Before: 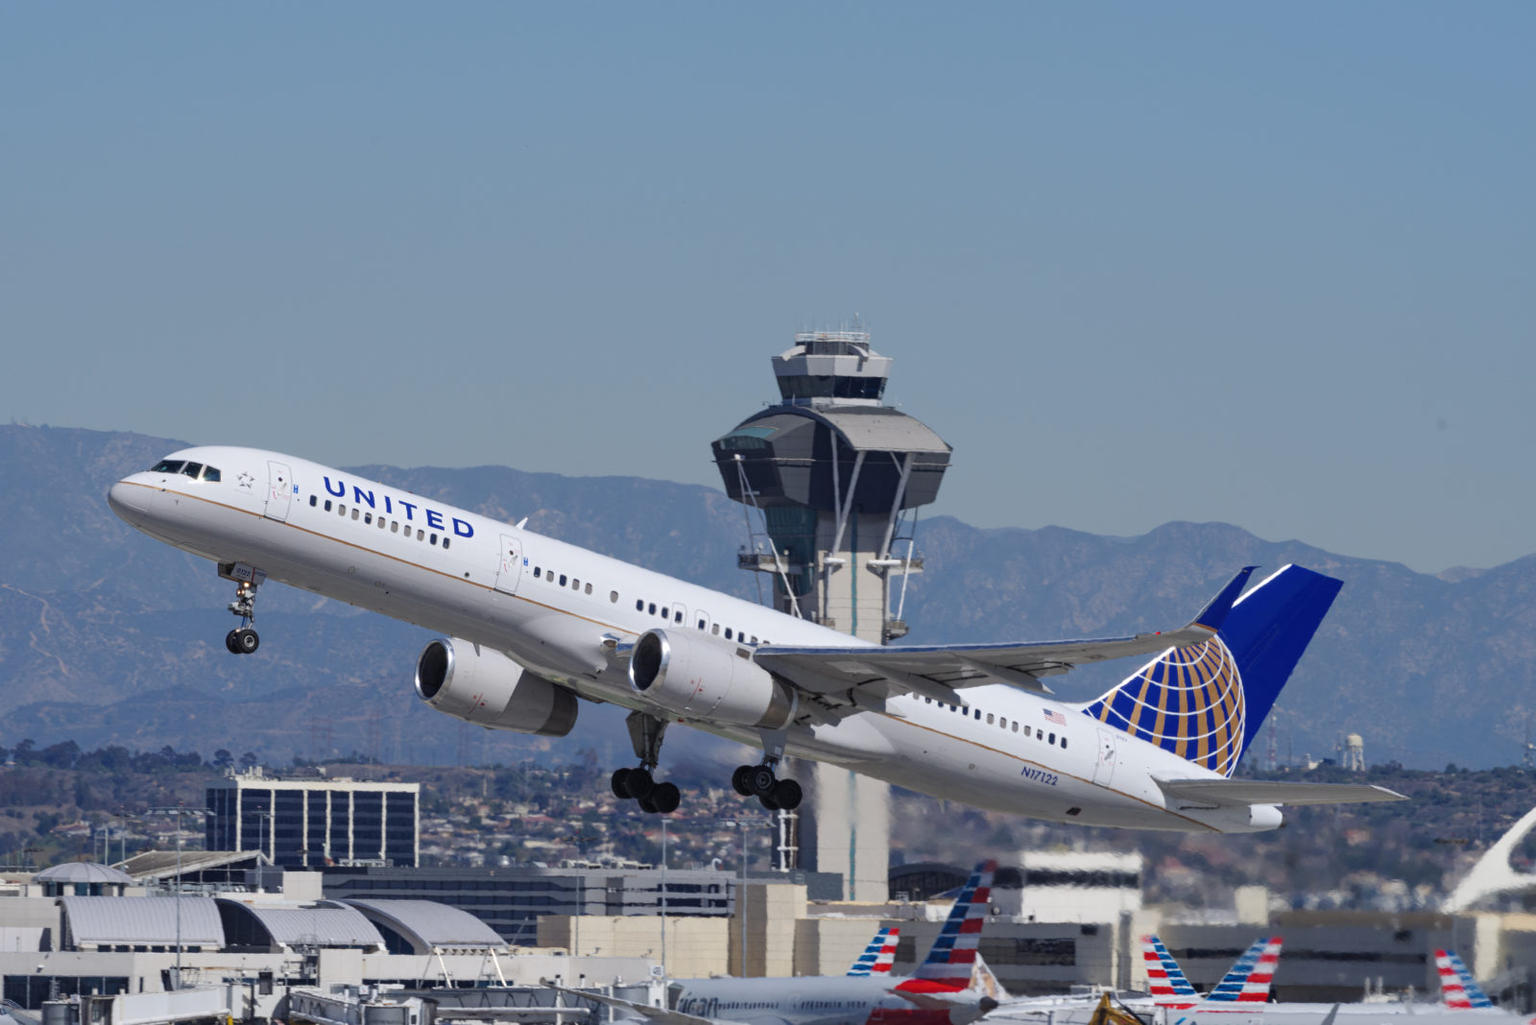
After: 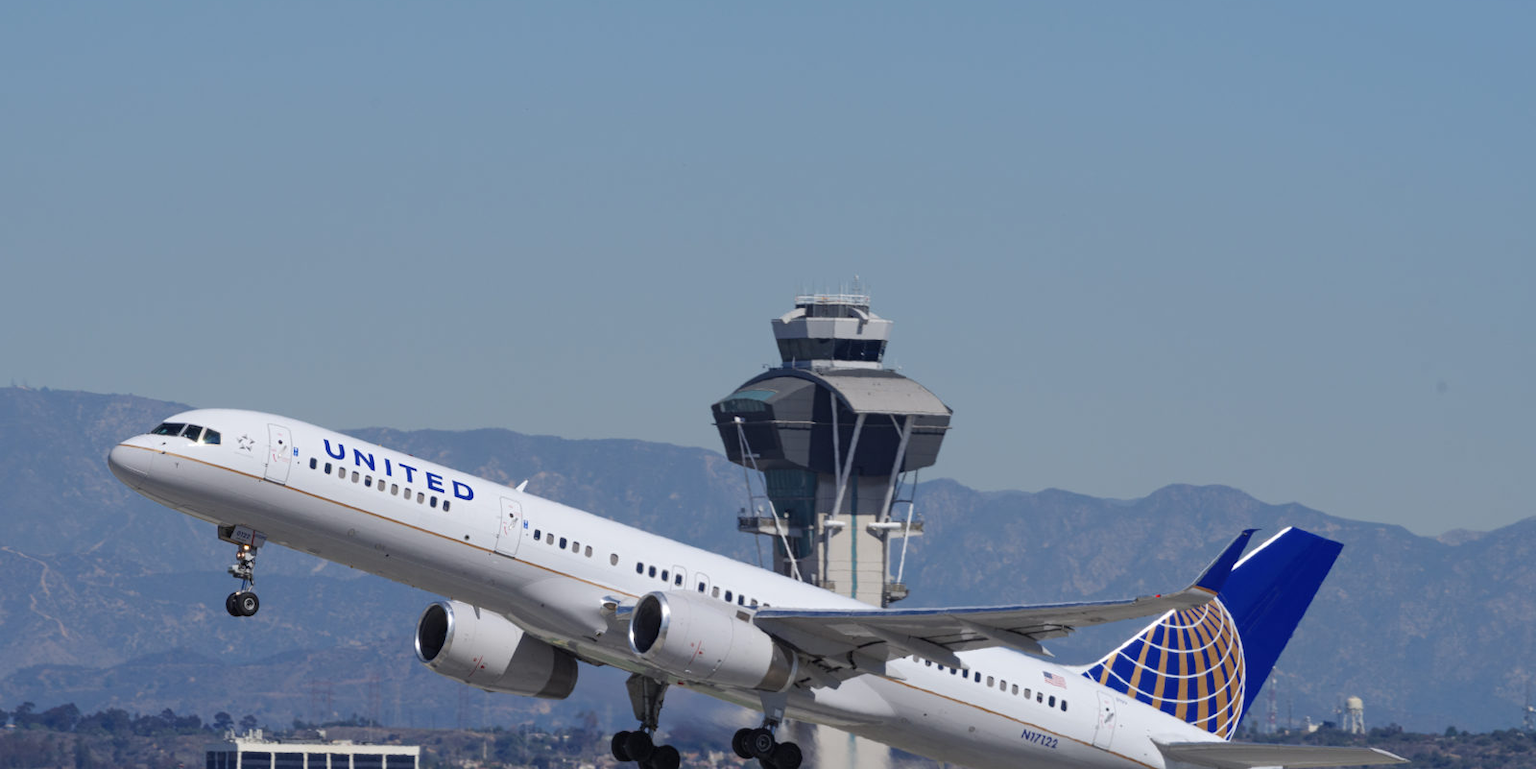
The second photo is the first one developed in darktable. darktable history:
crop: top 3.687%, bottom 21.152%
